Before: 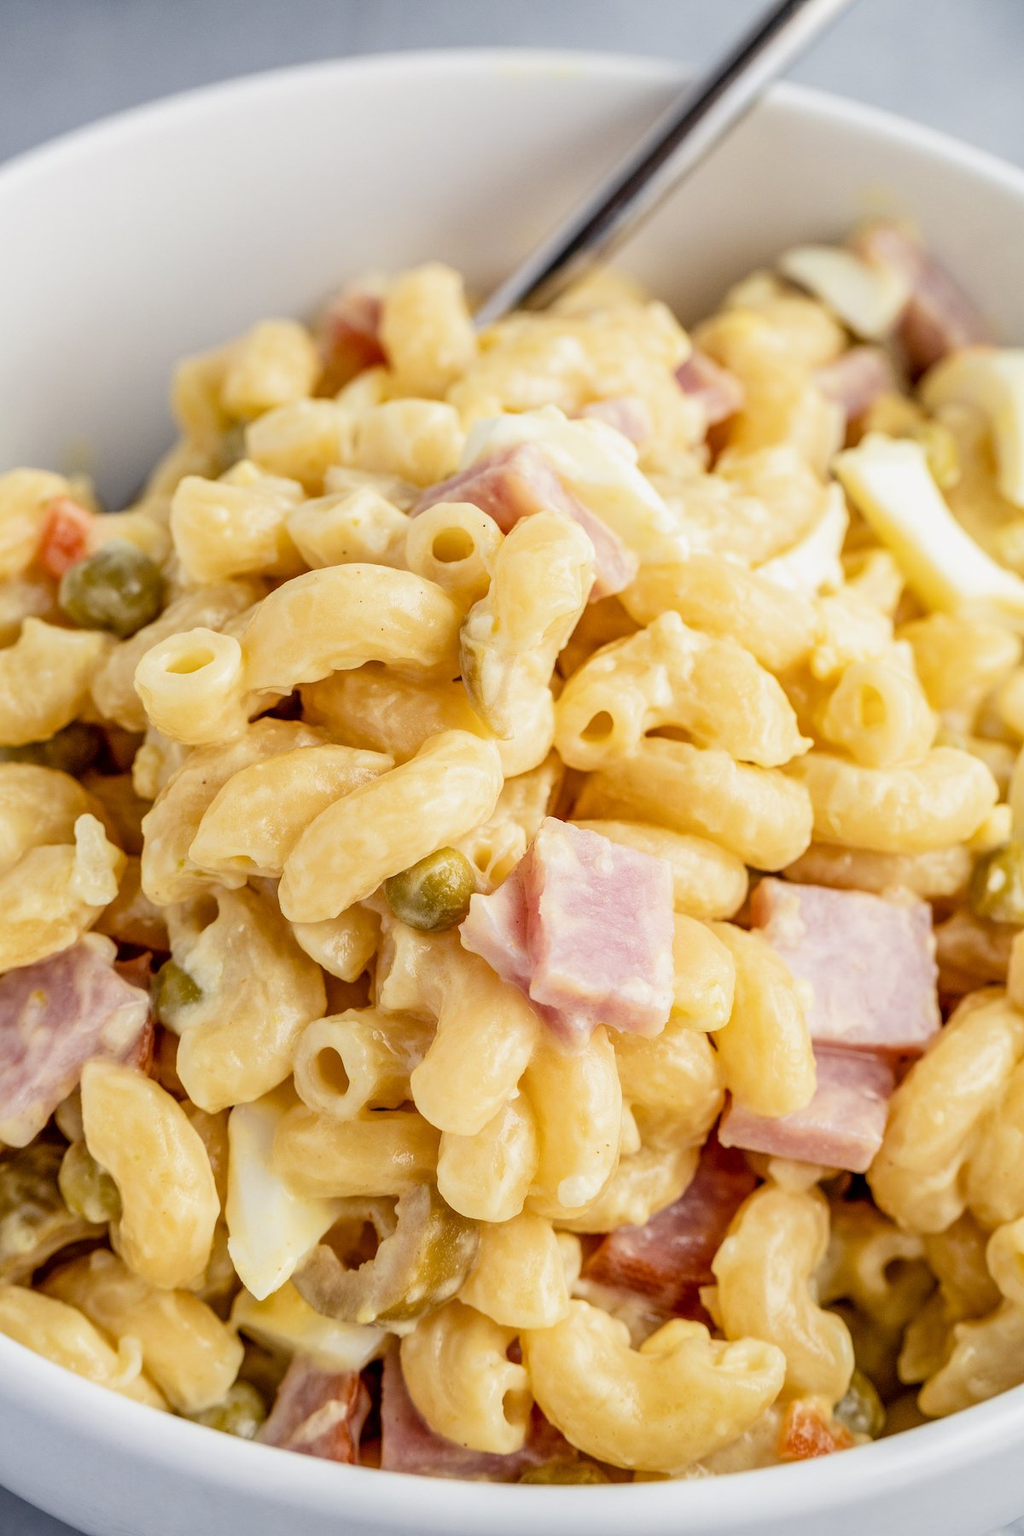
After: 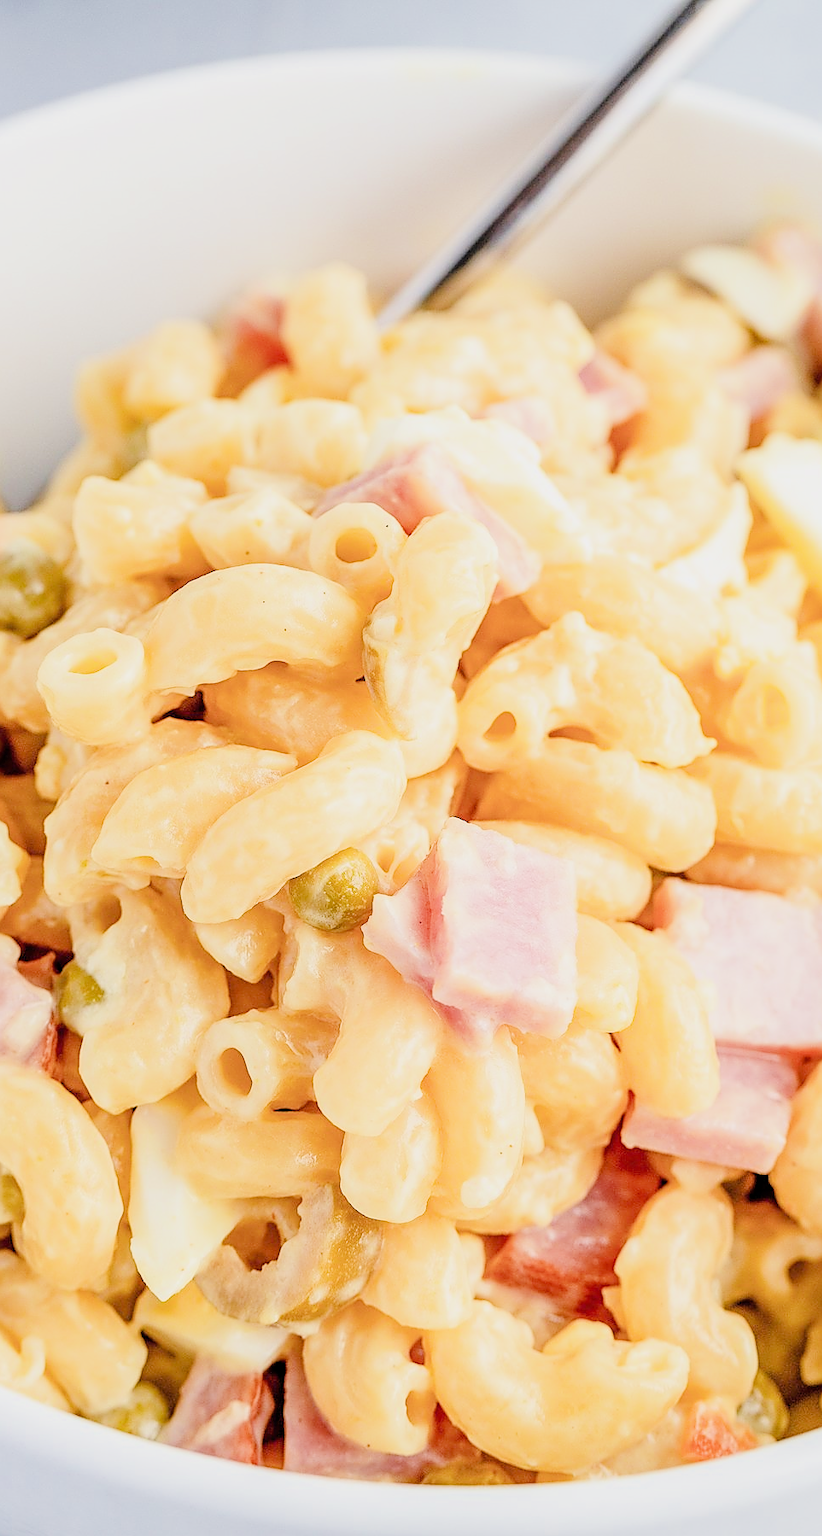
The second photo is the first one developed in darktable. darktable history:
sharpen: radius 1.369, amount 1.254, threshold 0.836
color correction: highlights b* 0.057
exposure: black level correction 0, exposure 1.881 EV, compensate exposure bias true, compensate highlight preservation false
crop and rotate: left 9.552%, right 10.175%
filmic rgb: middle gray luminance 29.74%, black relative exposure -8.99 EV, white relative exposure 7 EV, target black luminance 0%, hardness 2.96, latitude 1.47%, contrast 0.962, highlights saturation mix 6.42%, shadows ↔ highlights balance 12.38%
shadows and highlights: radius 126.45, shadows 21.06, highlights -23.06, low approximation 0.01
